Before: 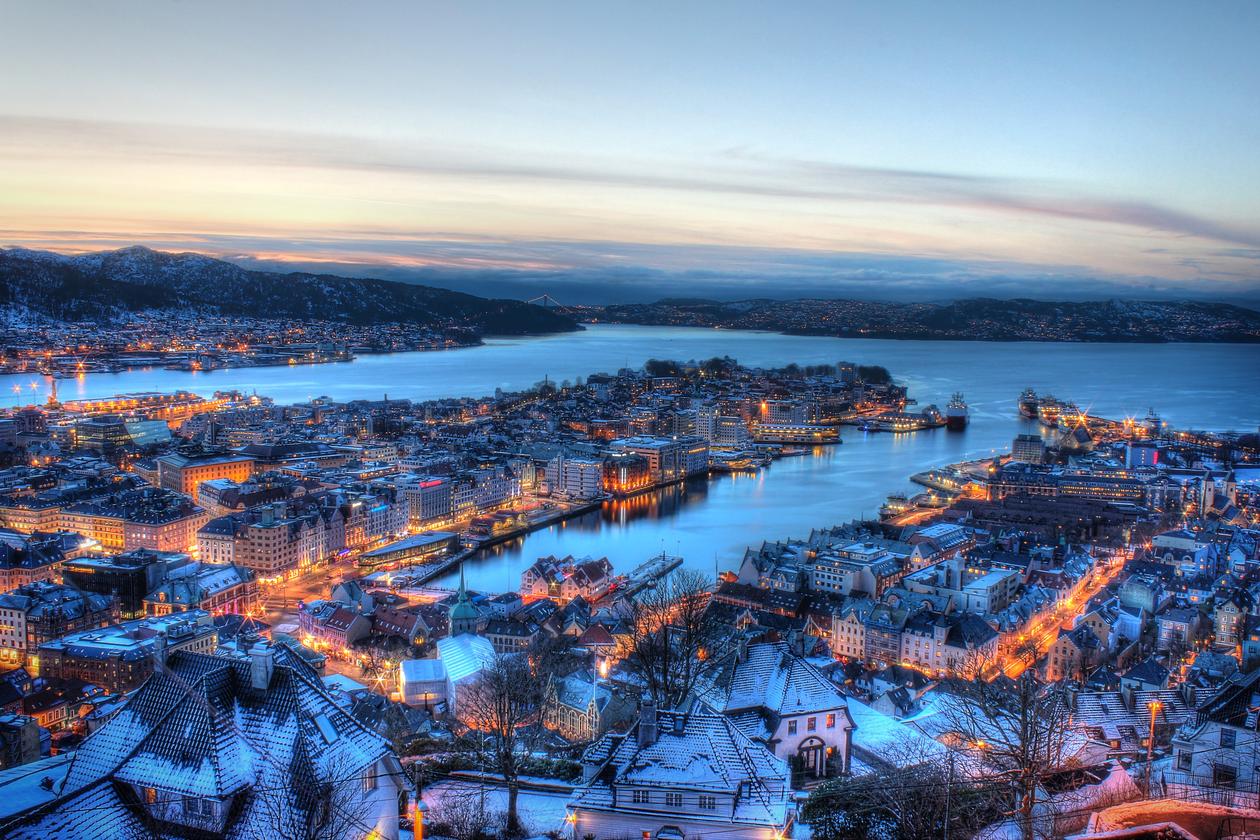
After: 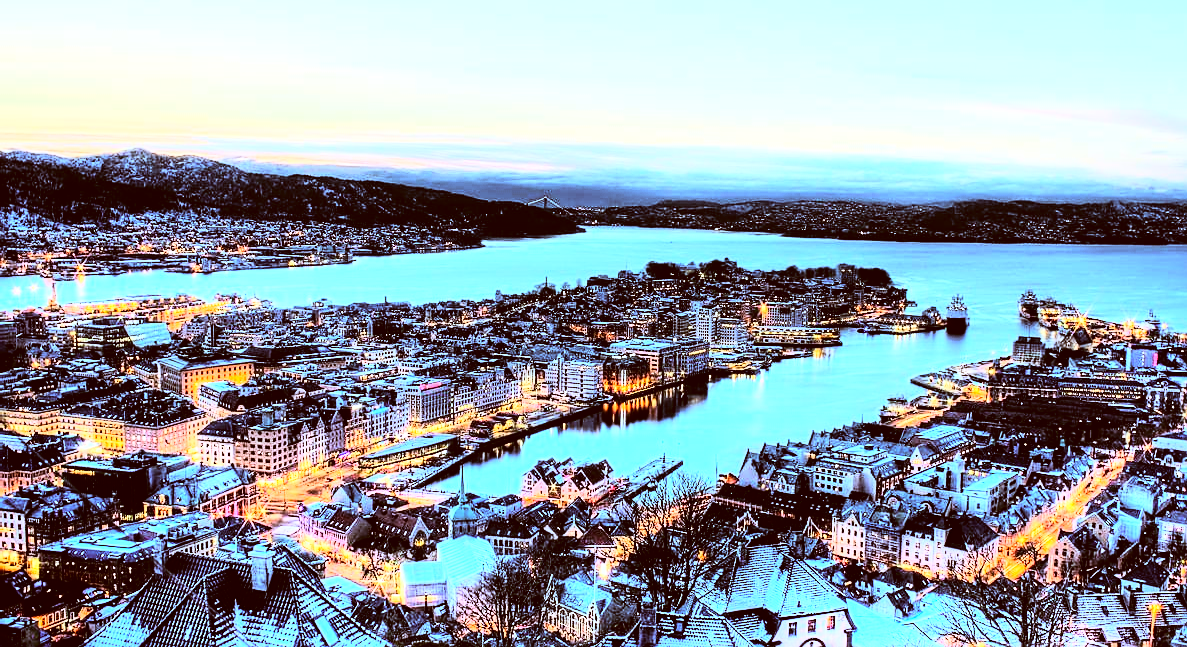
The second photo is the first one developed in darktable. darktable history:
crop and rotate: angle 0.03°, top 11.643%, right 5.651%, bottom 11.189%
white balance: red 0.967, blue 1.119, emerald 0.756
sharpen: on, module defaults
color correction: highlights a* -5.94, highlights b* 9.48, shadows a* 10.12, shadows b* 23.94
rgb curve: curves: ch0 [(0, 0) (0.21, 0.15) (0.24, 0.21) (0.5, 0.75) (0.75, 0.96) (0.89, 0.99) (1, 1)]; ch1 [(0, 0.02) (0.21, 0.13) (0.25, 0.2) (0.5, 0.67) (0.75, 0.9) (0.89, 0.97) (1, 1)]; ch2 [(0, 0.02) (0.21, 0.13) (0.25, 0.2) (0.5, 0.67) (0.75, 0.9) (0.89, 0.97) (1, 1)], compensate middle gray true
tone equalizer: -8 EV -0.75 EV, -7 EV -0.7 EV, -6 EV -0.6 EV, -5 EV -0.4 EV, -3 EV 0.4 EV, -2 EV 0.6 EV, -1 EV 0.7 EV, +0 EV 0.75 EV, edges refinement/feathering 500, mask exposure compensation -1.57 EV, preserve details no
